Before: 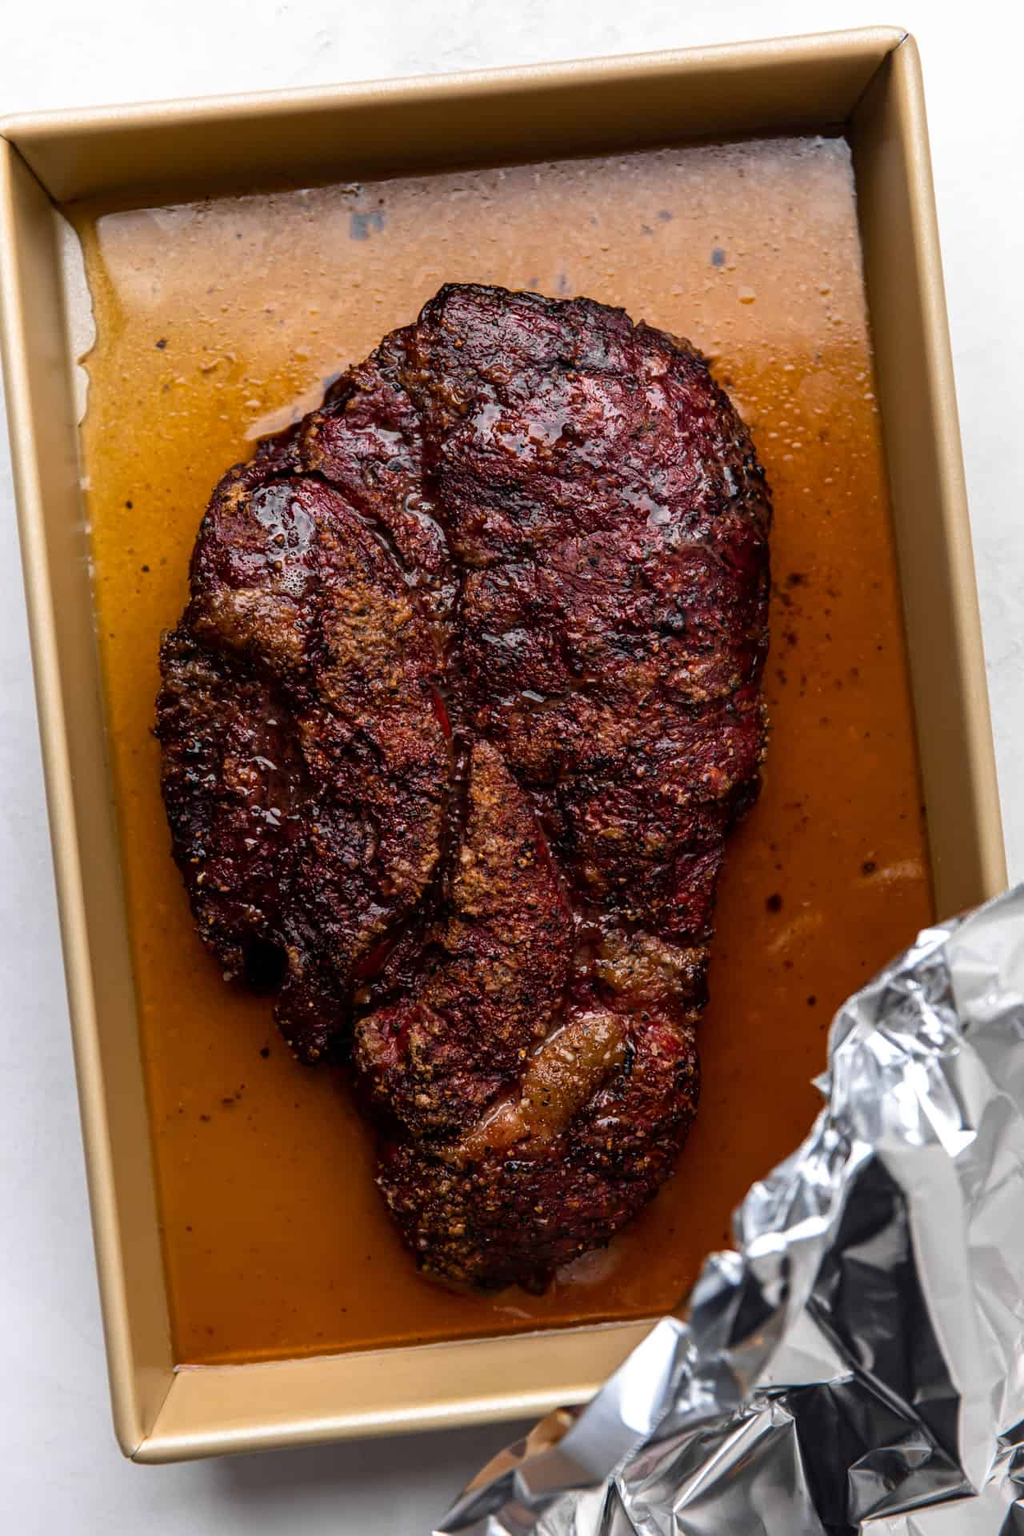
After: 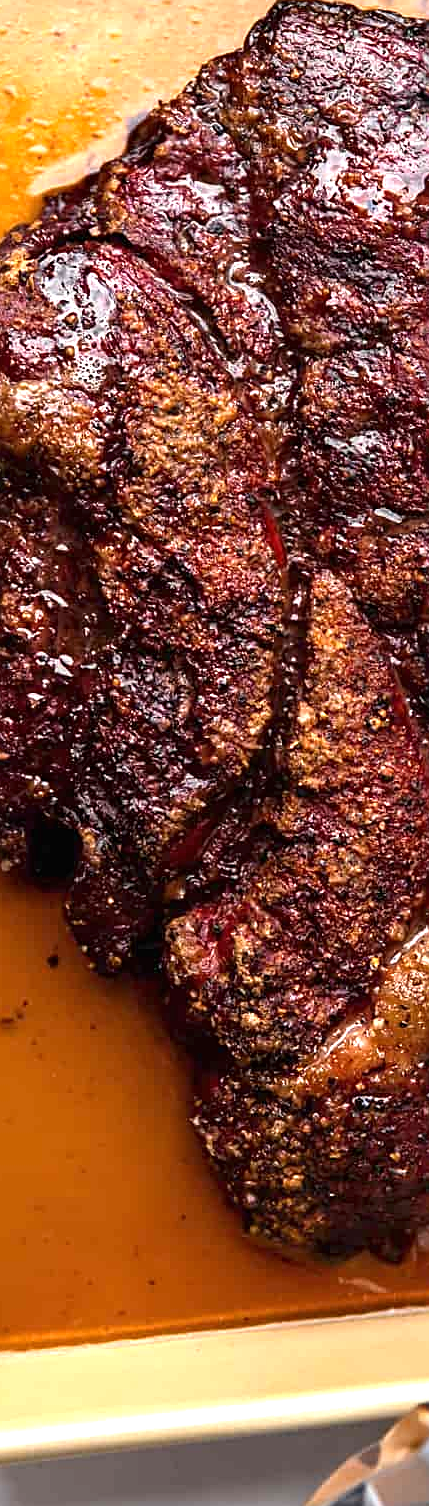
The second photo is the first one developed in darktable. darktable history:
crop and rotate: left 21.77%, top 18.528%, right 44.676%, bottom 2.997%
sharpen: on, module defaults
exposure: black level correction 0, exposure 1.1 EV, compensate exposure bias true, compensate highlight preservation false
